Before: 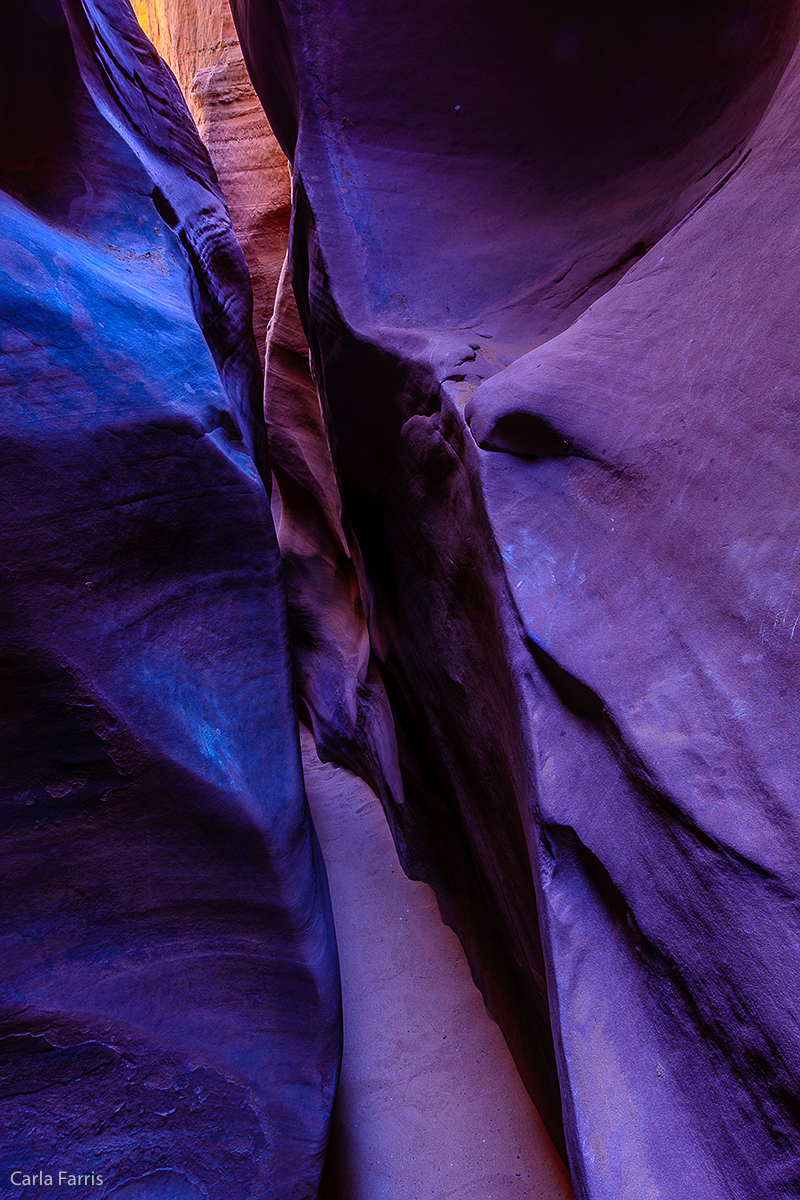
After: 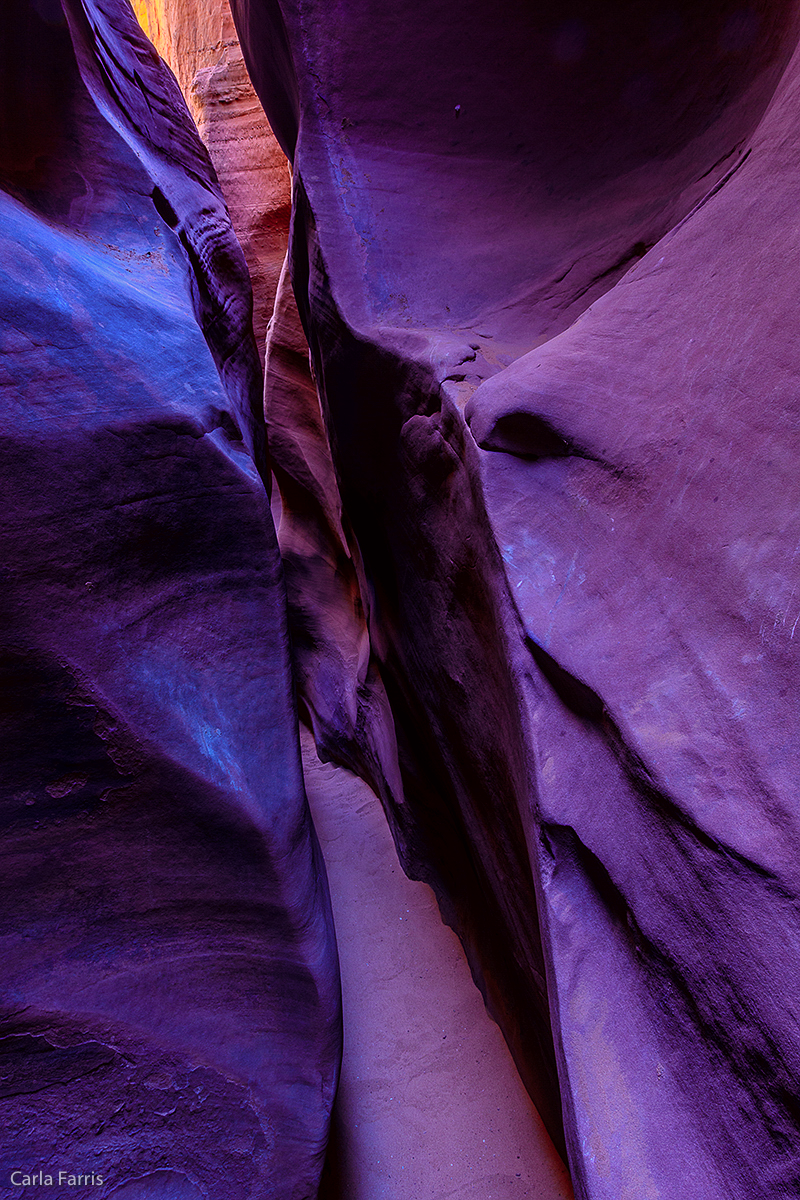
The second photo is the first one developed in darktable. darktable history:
tone curve: curves: ch0 [(0.013, 0) (0.061, 0.068) (0.239, 0.256) (0.502, 0.505) (0.683, 0.676) (0.761, 0.773) (0.858, 0.858) (0.987, 0.945)]; ch1 [(0, 0) (0.172, 0.123) (0.304, 0.288) (0.414, 0.44) (0.472, 0.473) (0.502, 0.508) (0.521, 0.528) (0.583, 0.595) (0.654, 0.673) (0.728, 0.761) (1, 1)]; ch2 [(0, 0) (0.411, 0.424) (0.485, 0.476) (0.502, 0.502) (0.553, 0.557) (0.57, 0.576) (1, 1)], color space Lab, independent channels, preserve colors none
